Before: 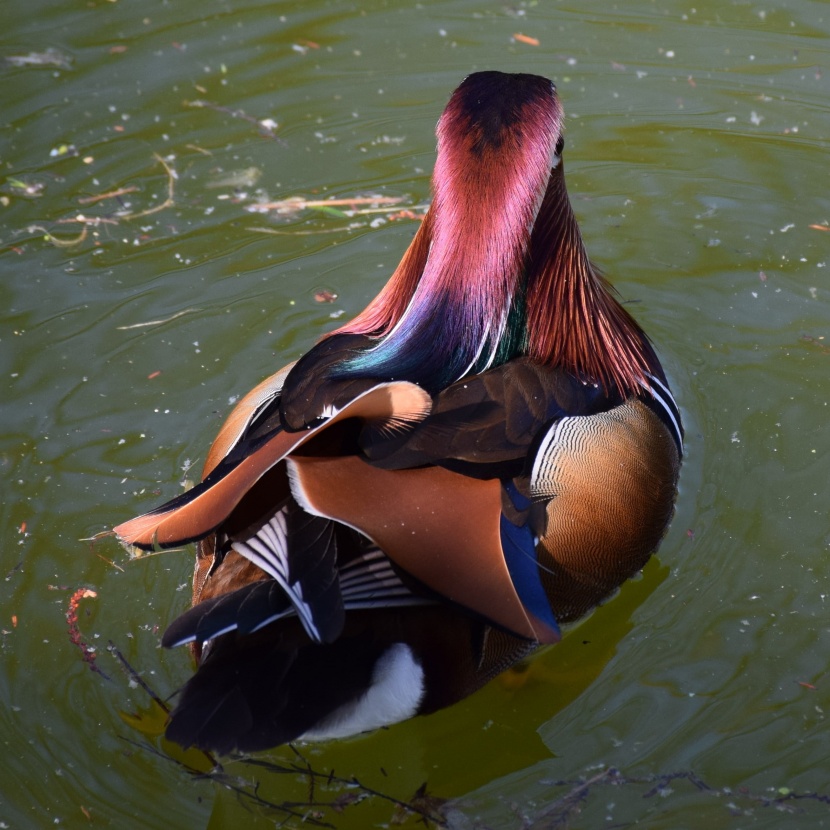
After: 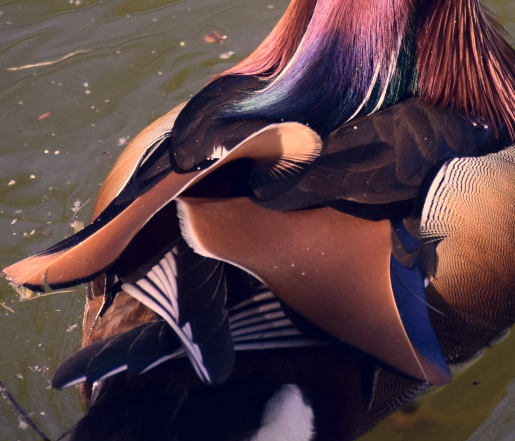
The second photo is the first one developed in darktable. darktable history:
color correction: highlights a* 19.59, highlights b* 27.49, shadows a* 3.46, shadows b* -17.28, saturation 0.73
shadows and highlights: shadows 32.83, highlights -47.7, soften with gaussian
crop: left 13.312%, top 31.28%, right 24.627%, bottom 15.582%
